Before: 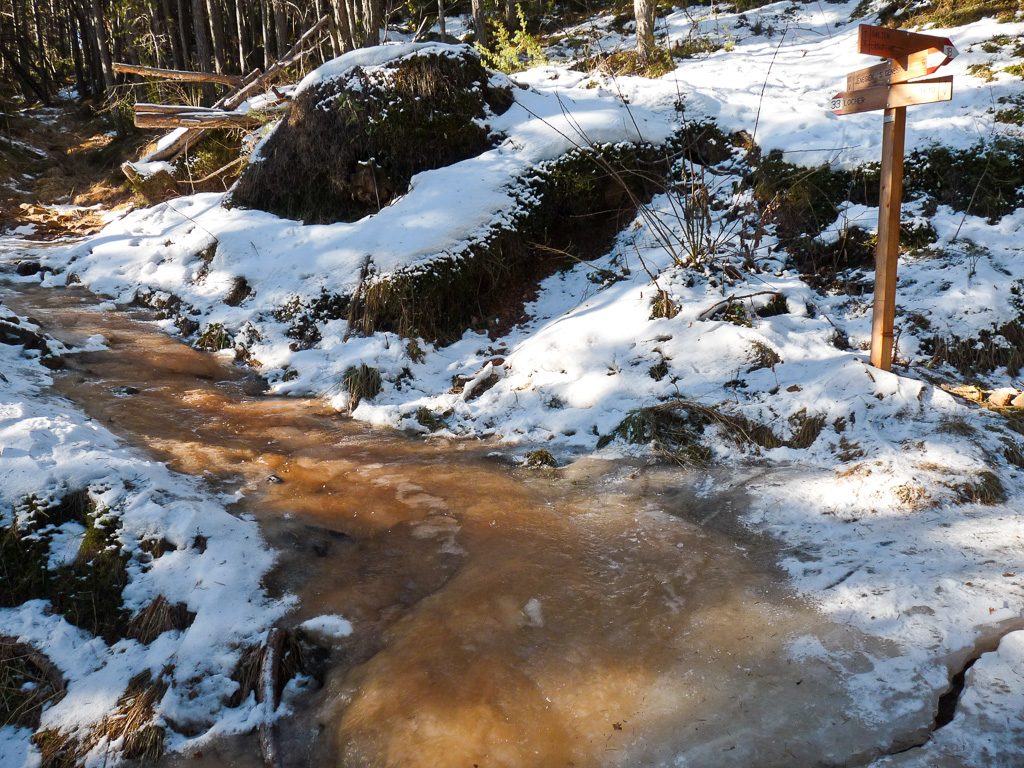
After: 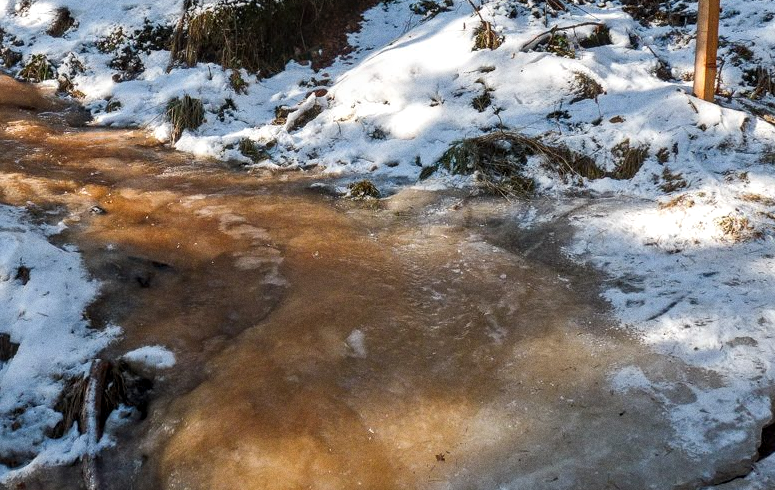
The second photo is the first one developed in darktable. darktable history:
crop and rotate: left 17.299%, top 35.115%, right 7.015%, bottom 1.024%
grain: on, module defaults
local contrast: on, module defaults
